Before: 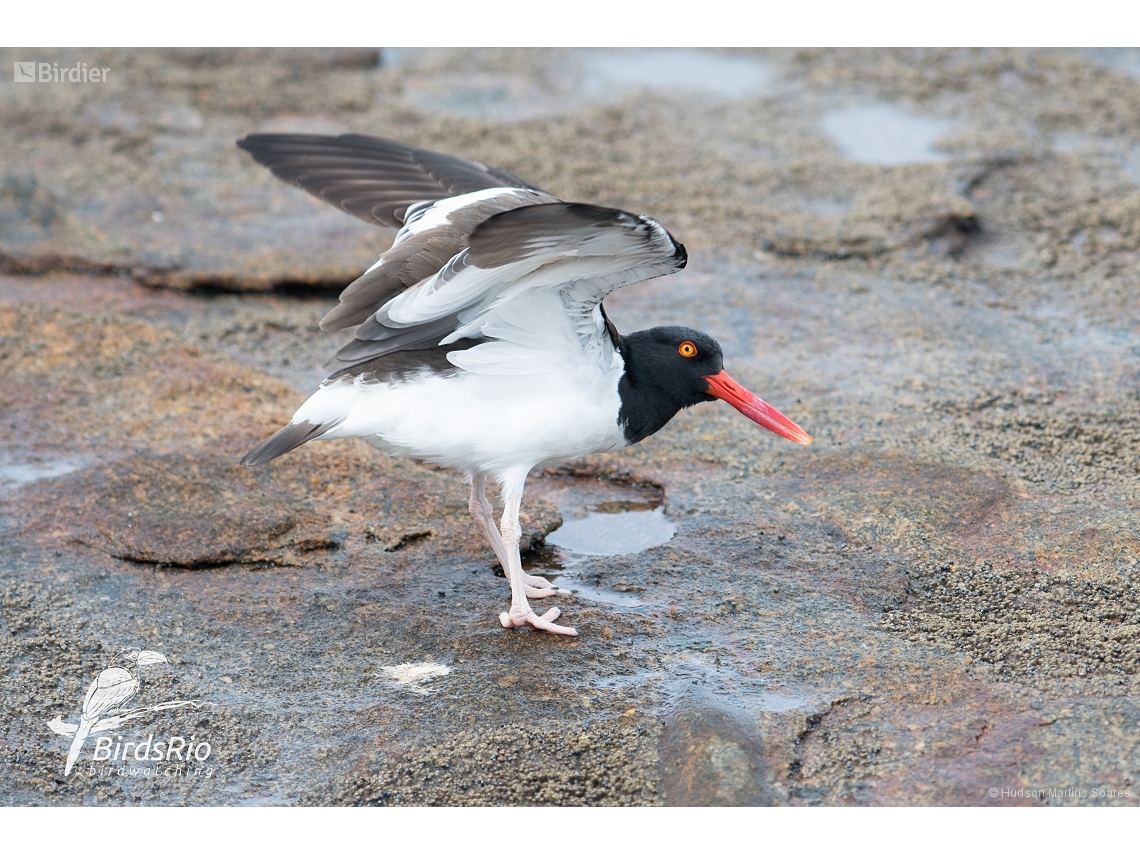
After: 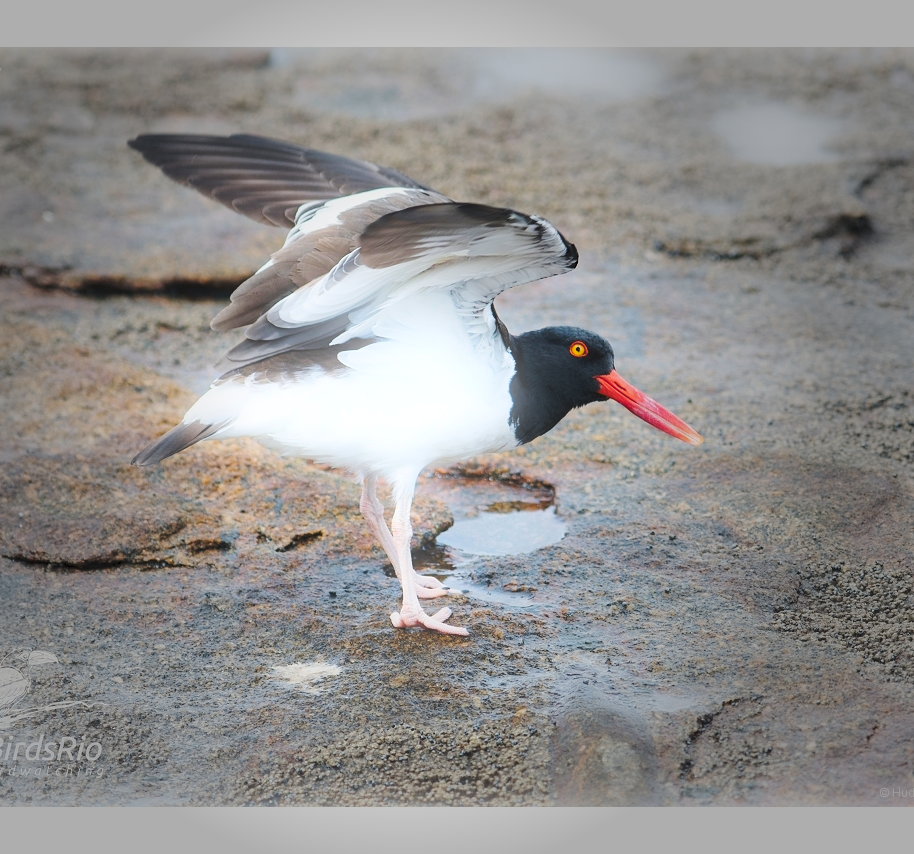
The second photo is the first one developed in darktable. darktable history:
color balance rgb: perceptual saturation grading › global saturation 30%, global vibrance 20%
vignetting: fall-off start 33.76%, fall-off radius 64.94%, brightness -0.575, center (-0.12, -0.002), width/height ratio 0.959
bloom: size 5%, threshold 95%, strength 15%
tone curve: curves: ch0 [(0, 0) (0.003, 0.1) (0.011, 0.101) (0.025, 0.11) (0.044, 0.126) (0.069, 0.14) (0.1, 0.158) (0.136, 0.18) (0.177, 0.206) (0.224, 0.243) (0.277, 0.293) (0.335, 0.36) (0.399, 0.446) (0.468, 0.537) (0.543, 0.618) (0.623, 0.694) (0.709, 0.763) (0.801, 0.836) (0.898, 0.908) (1, 1)], preserve colors none
crop and rotate: left 9.597%, right 10.195%
